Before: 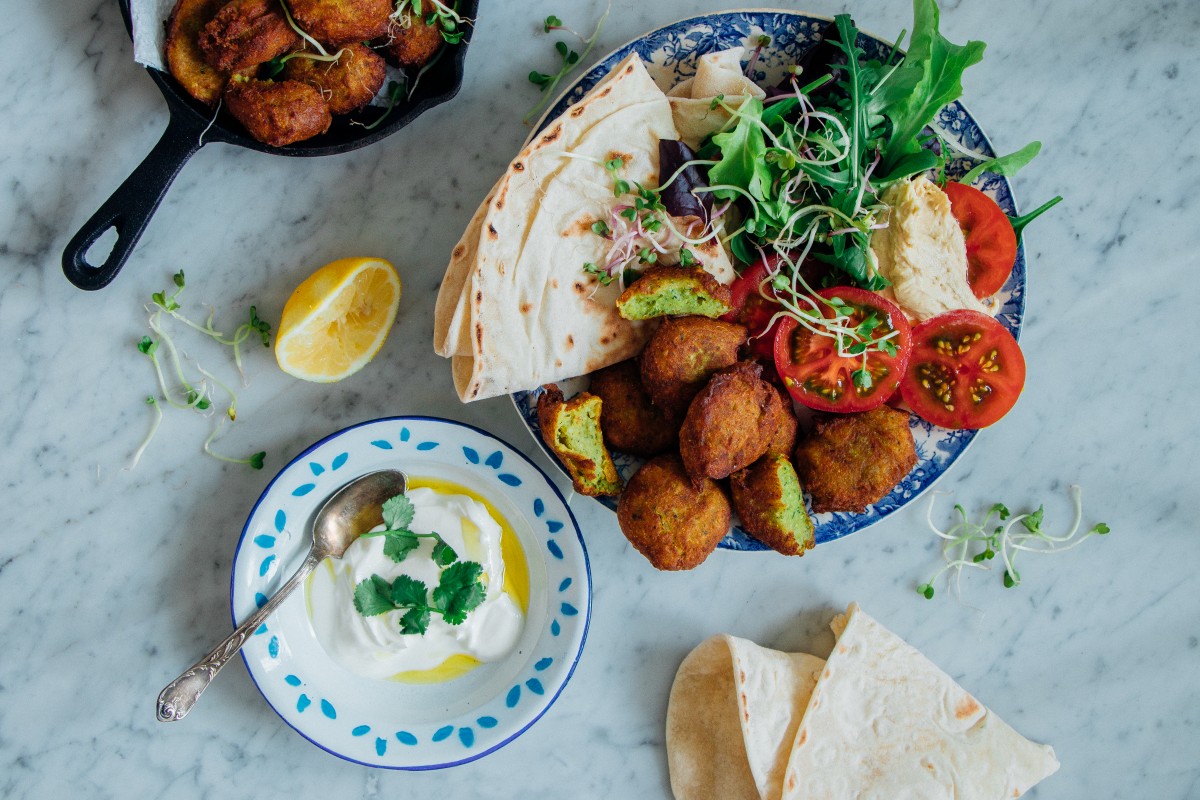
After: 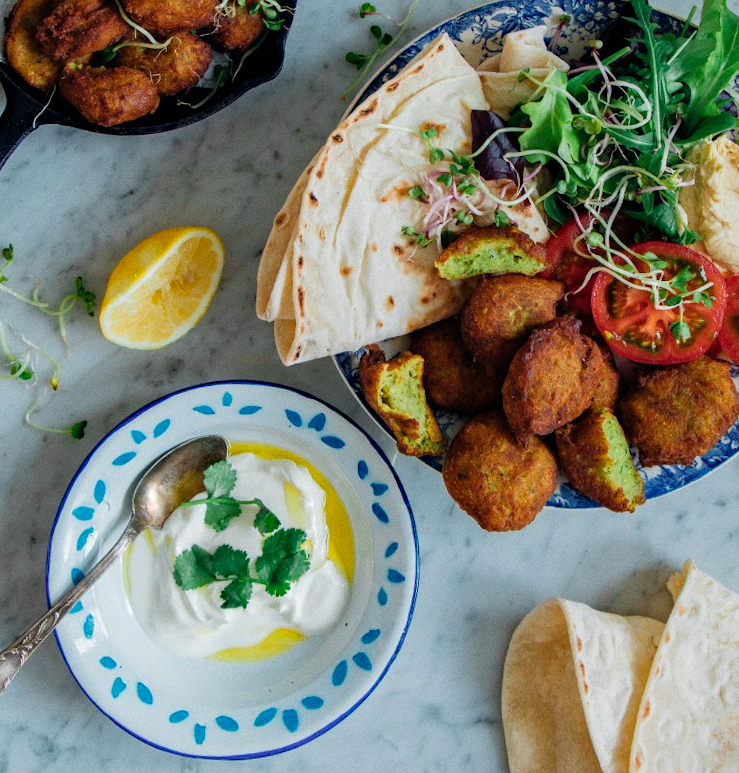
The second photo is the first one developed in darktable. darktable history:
rotate and perspective: rotation -1.68°, lens shift (vertical) -0.146, crop left 0.049, crop right 0.912, crop top 0.032, crop bottom 0.96
haze removal: strength 0.25, distance 0.25, compatibility mode true, adaptive false
contrast brightness saturation: saturation -0.04
crop and rotate: left 13.409%, right 19.924%
grain: coarseness 0.09 ISO, strength 16.61%
